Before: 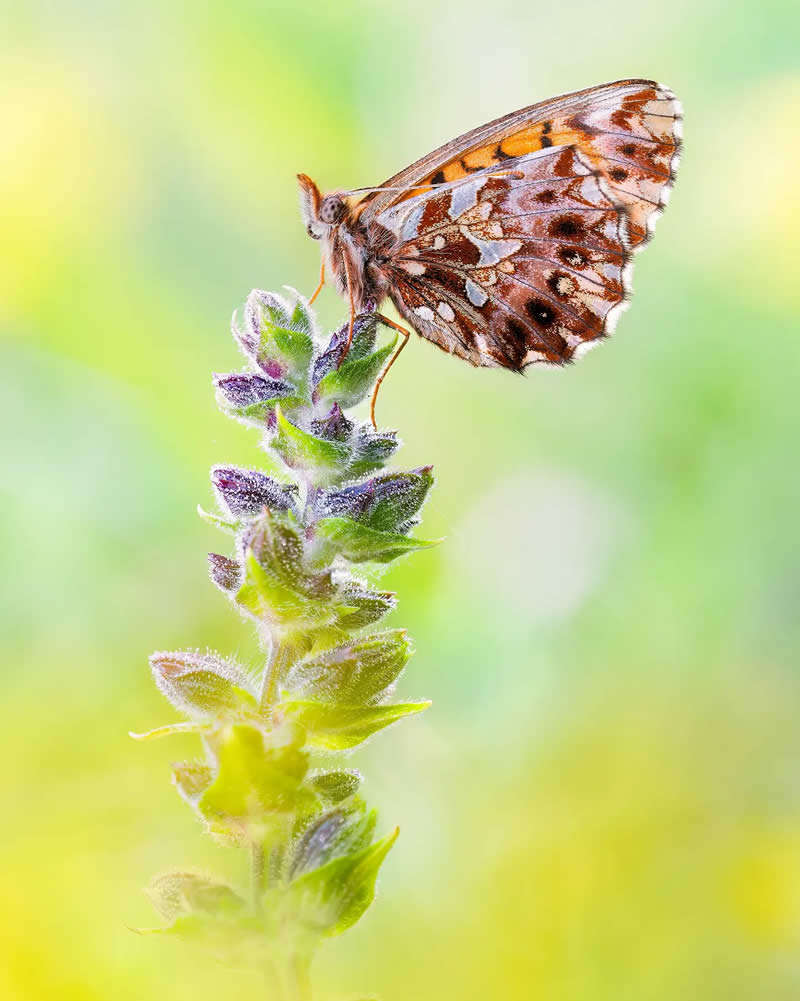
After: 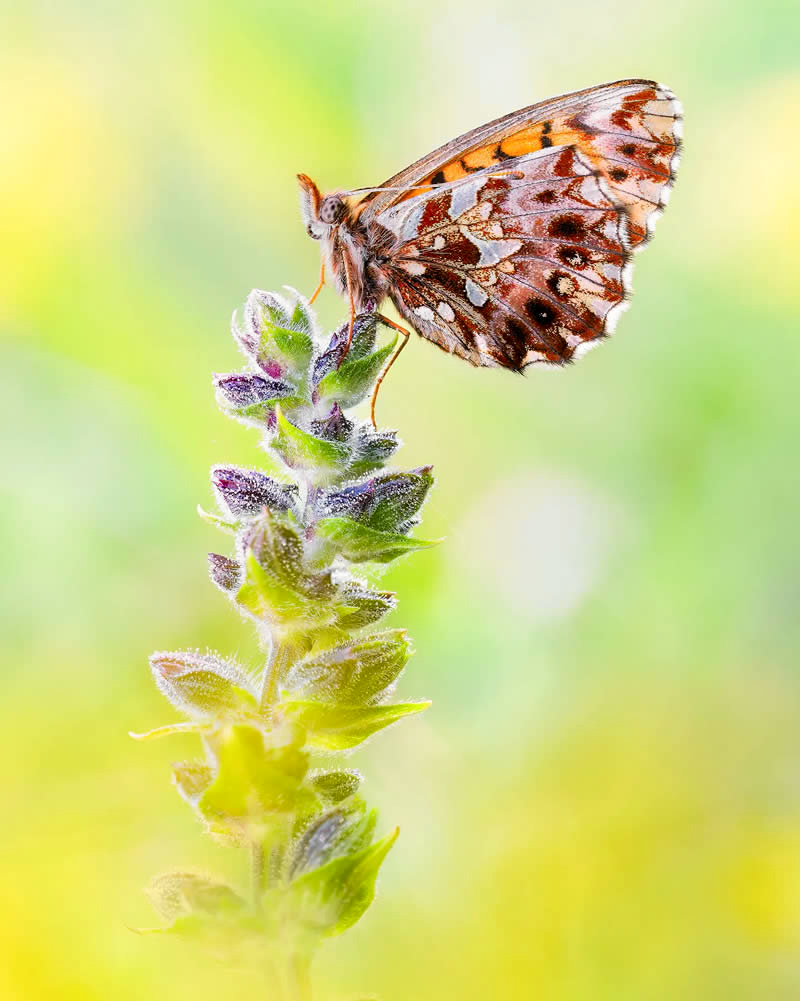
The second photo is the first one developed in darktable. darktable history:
tone curve: curves: ch0 [(0, 0) (0.037, 0.025) (0.131, 0.093) (0.275, 0.256) (0.497, 0.51) (0.617, 0.643) (0.704, 0.732) (0.813, 0.832) (0.911, 0.925) (0.997, 0.995)]; ch1 [(0, 0) (0.301, 0.3) (0.444, 0.45) (0.493, 0.495) (0.507, 0.503) (0.534, 0.533) (0.582, 0.58) (0.658, 0.693) (0.746, 0.77) (1, 1)]; ch2 [(0, 0) (0.246, 0.233) (0.36, 0.352) (0.415, 0.418) (0.476, 0.492) (0.502, 0.504) (0.525, 0.518) (0.539, 0.544) (0.586, 0.602) (0.634, 0.651) (0.706, 0.727) (0.853, 0.852) (1, 0.951)], color space Lab, independent channels, preserve colors none
